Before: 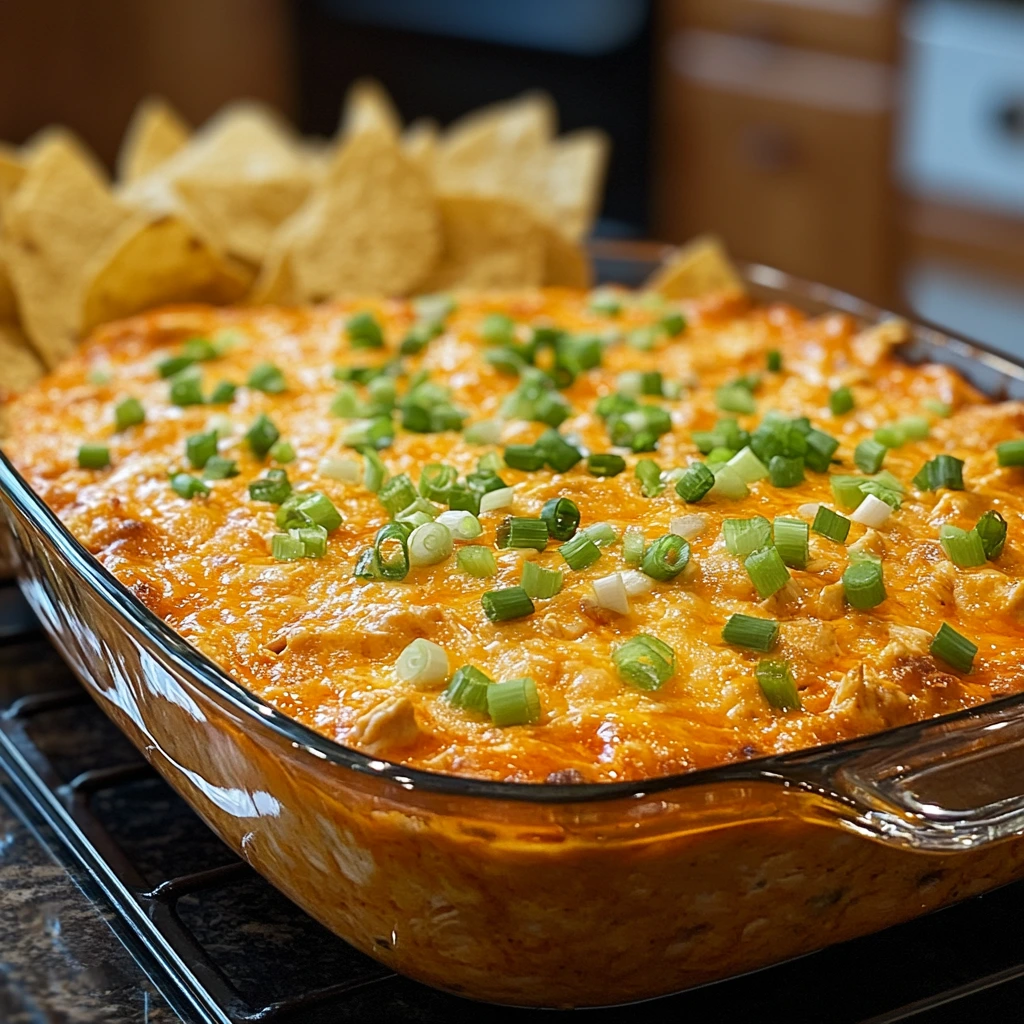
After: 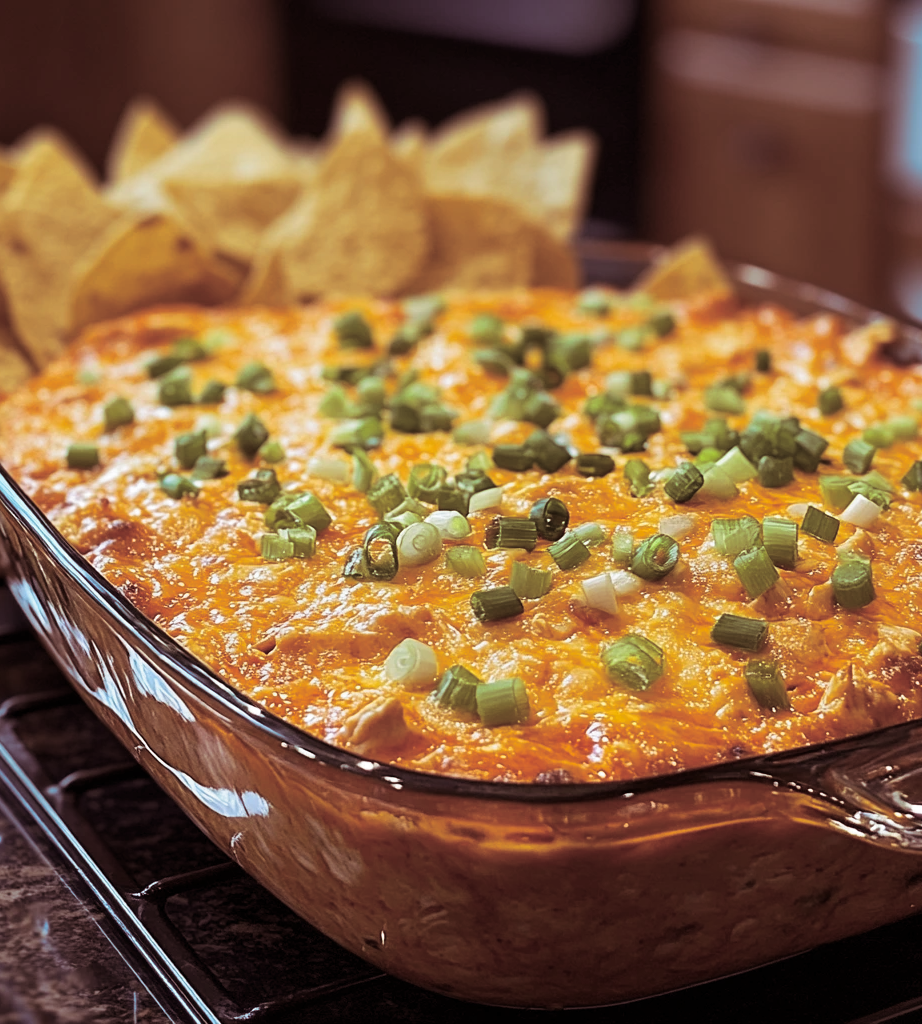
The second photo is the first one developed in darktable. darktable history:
crop and rotate: left 1.088%, right 8.807%
split-toning: shadows › saturation 0.41, highlights › saturation 0, compress 33.55%
